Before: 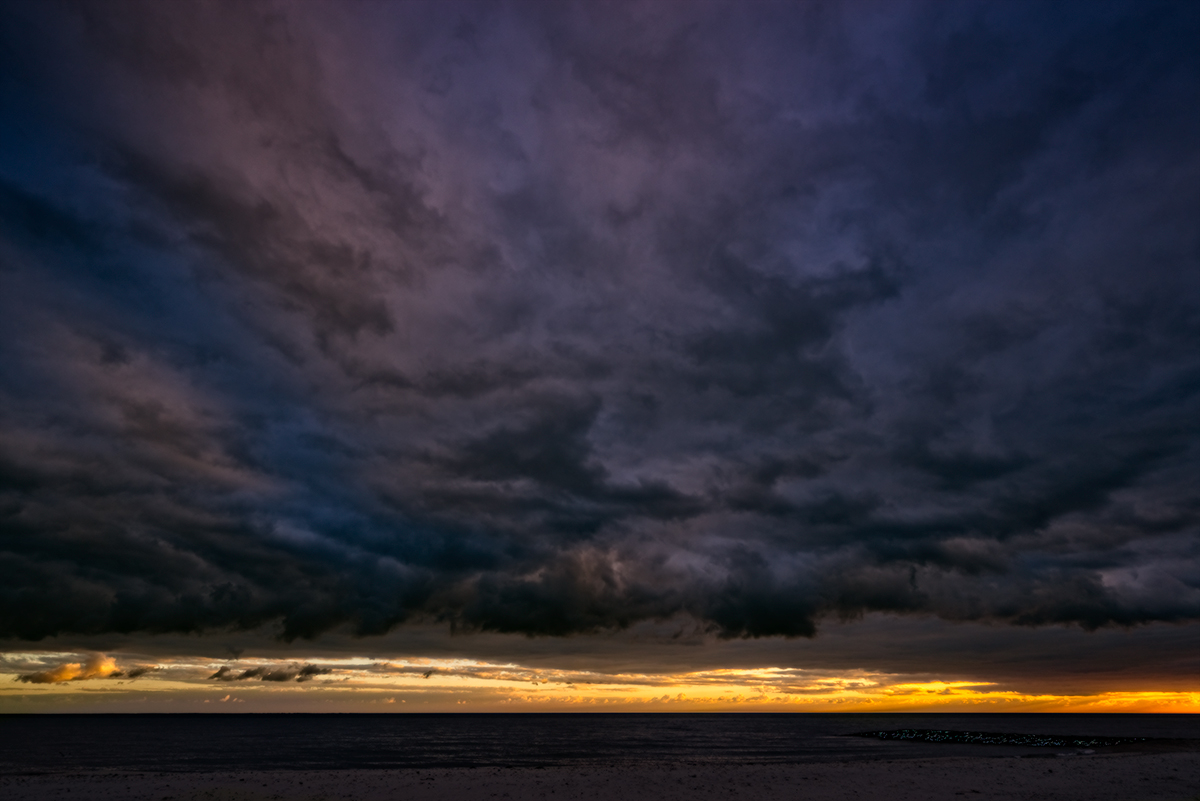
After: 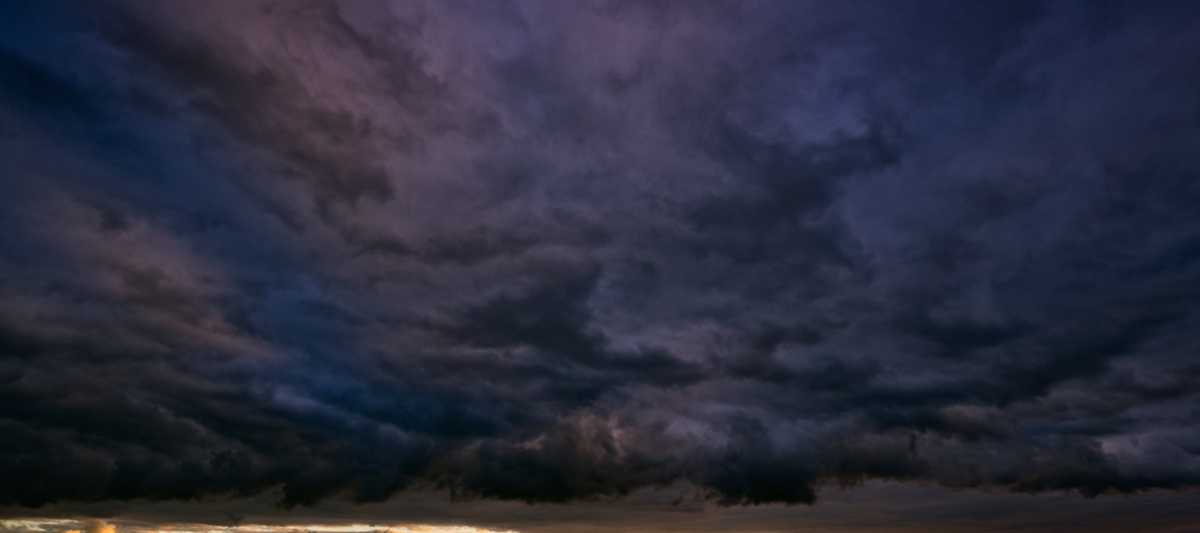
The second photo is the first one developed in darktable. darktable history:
crop: top 16.727%, bottom 16.727%
white balance: red 0.984, blue 1.059
